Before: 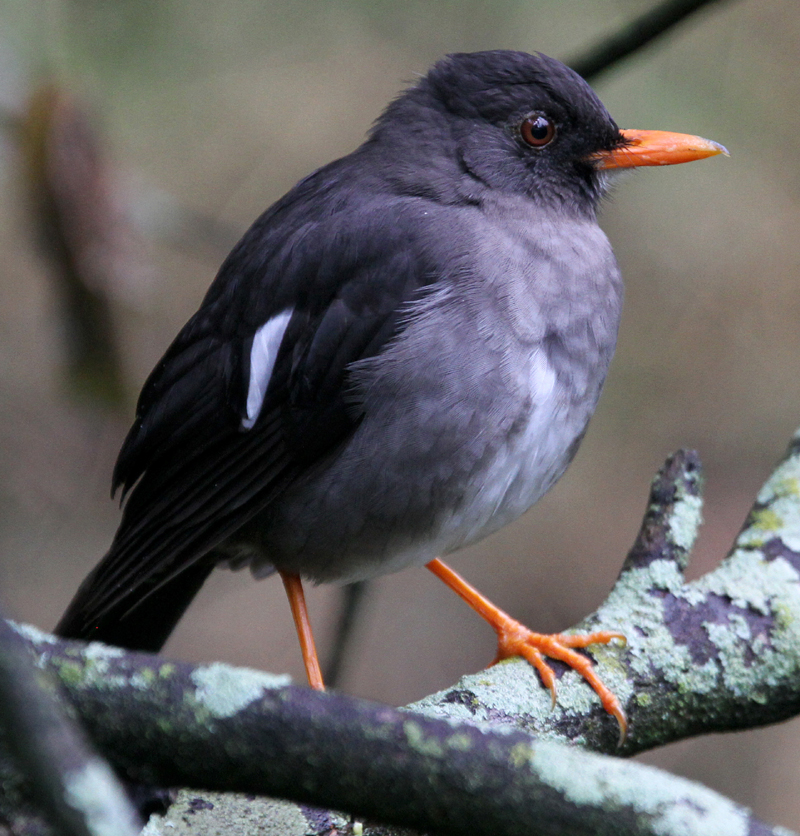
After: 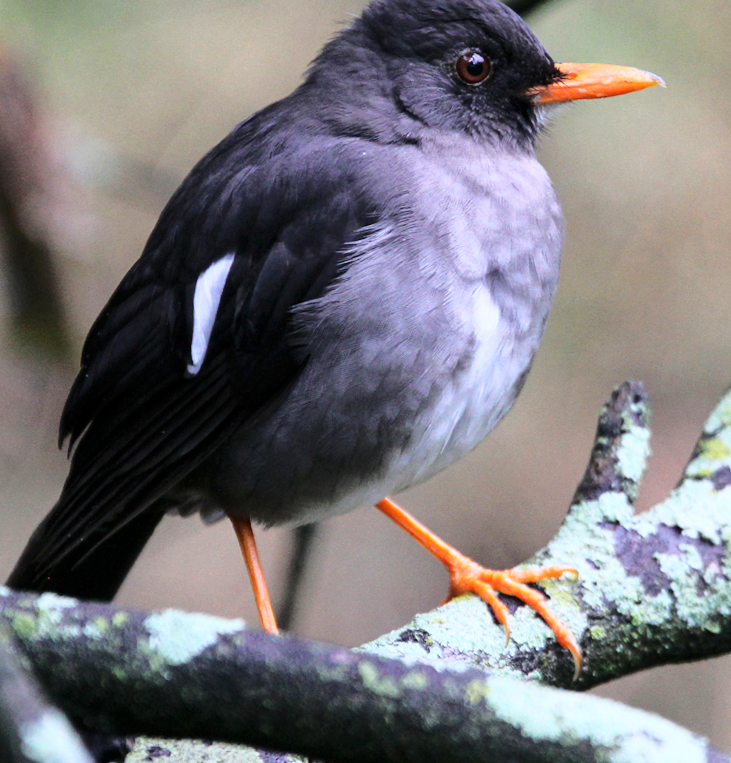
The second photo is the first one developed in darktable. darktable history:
crop and rotate: angle 1.83°, left 5.537%, top 5.695%
base curve: curves: ch0 [(0, 0) (0.028, 0.03) (0.121, 0.232) (0.46, 0.748) (0.859, 0.968) (1, 1)]
